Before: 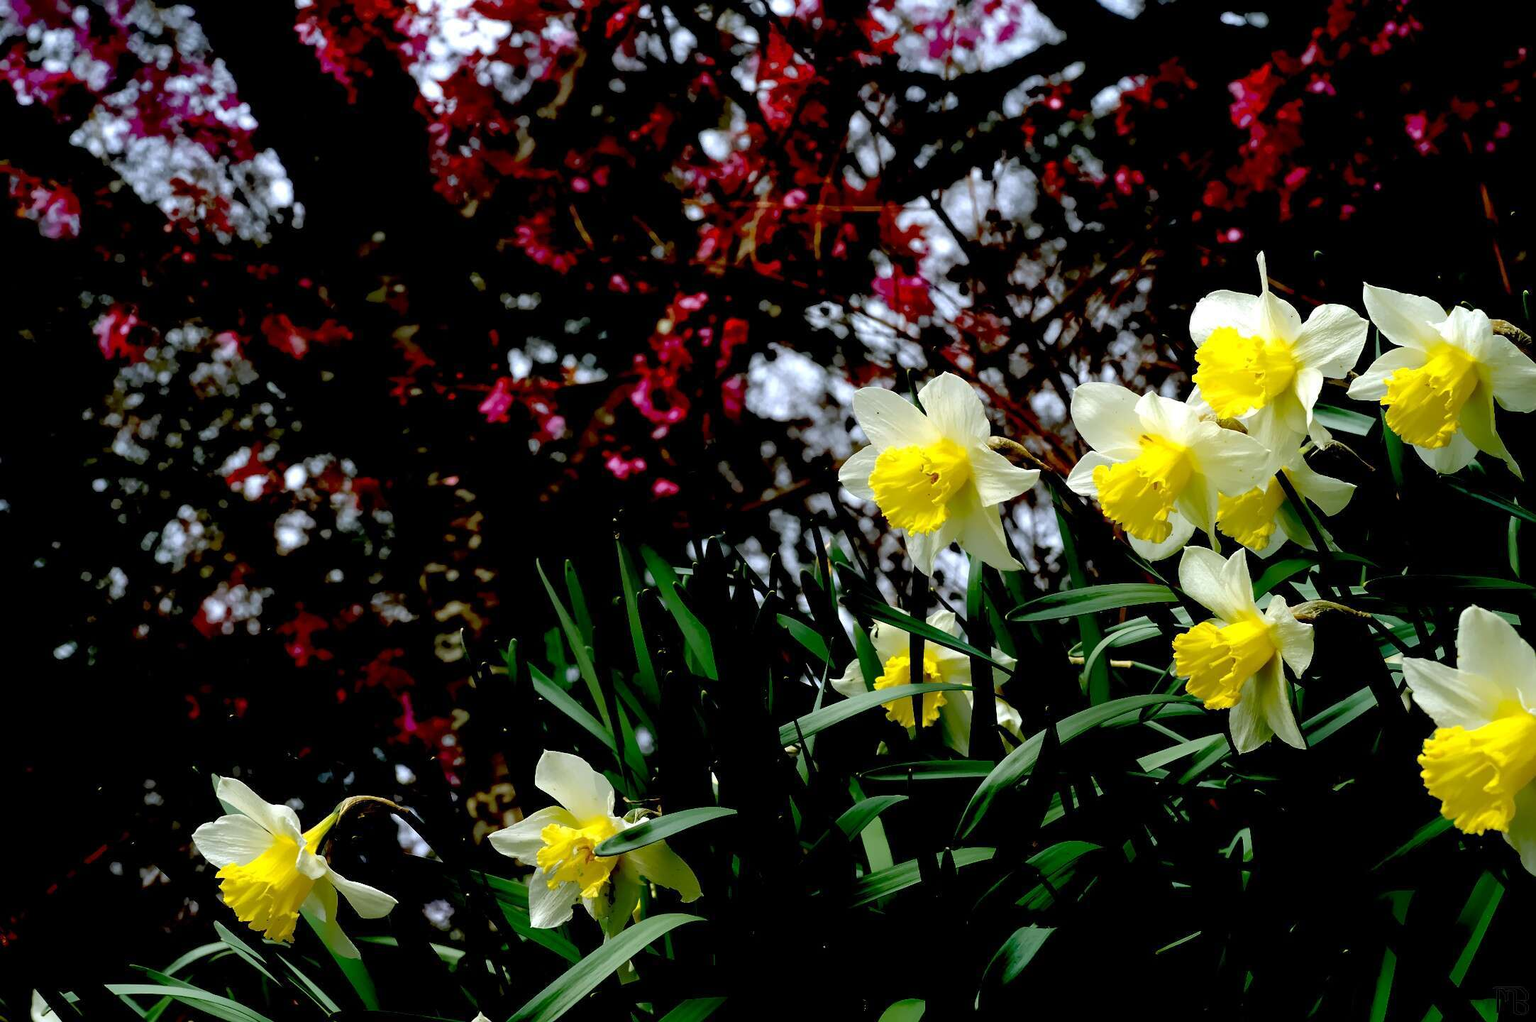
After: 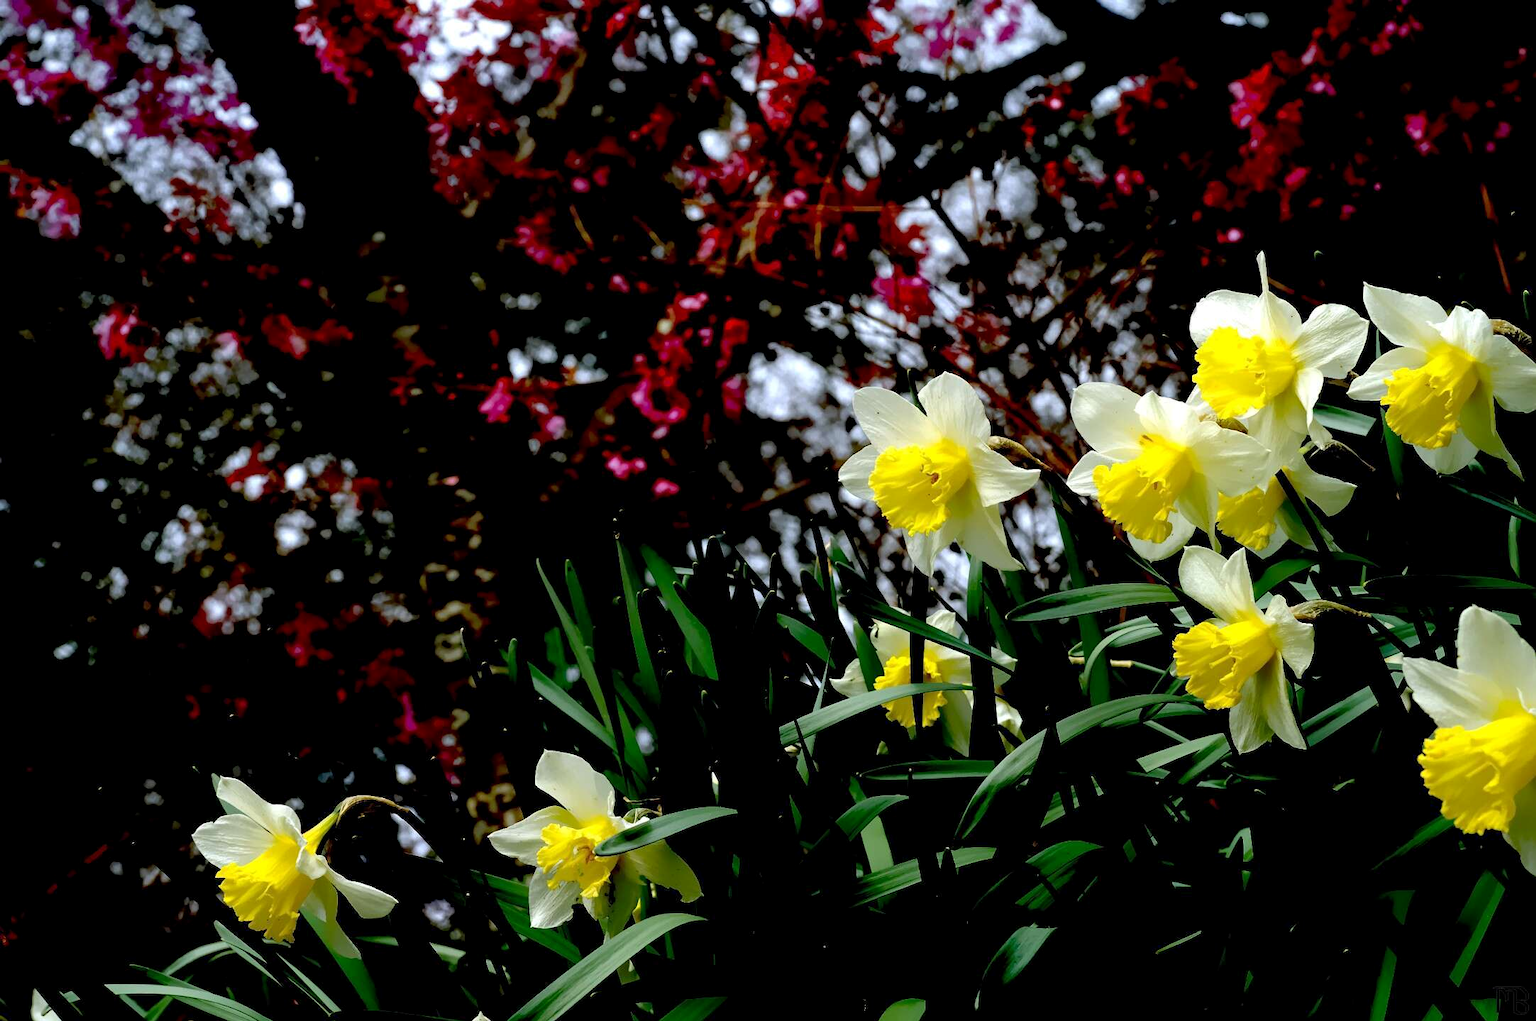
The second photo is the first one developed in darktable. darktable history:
exposure: black level correction 0.001, exposure 0.016 EV, compensate exposure bias true, compensate highlight preservation false
